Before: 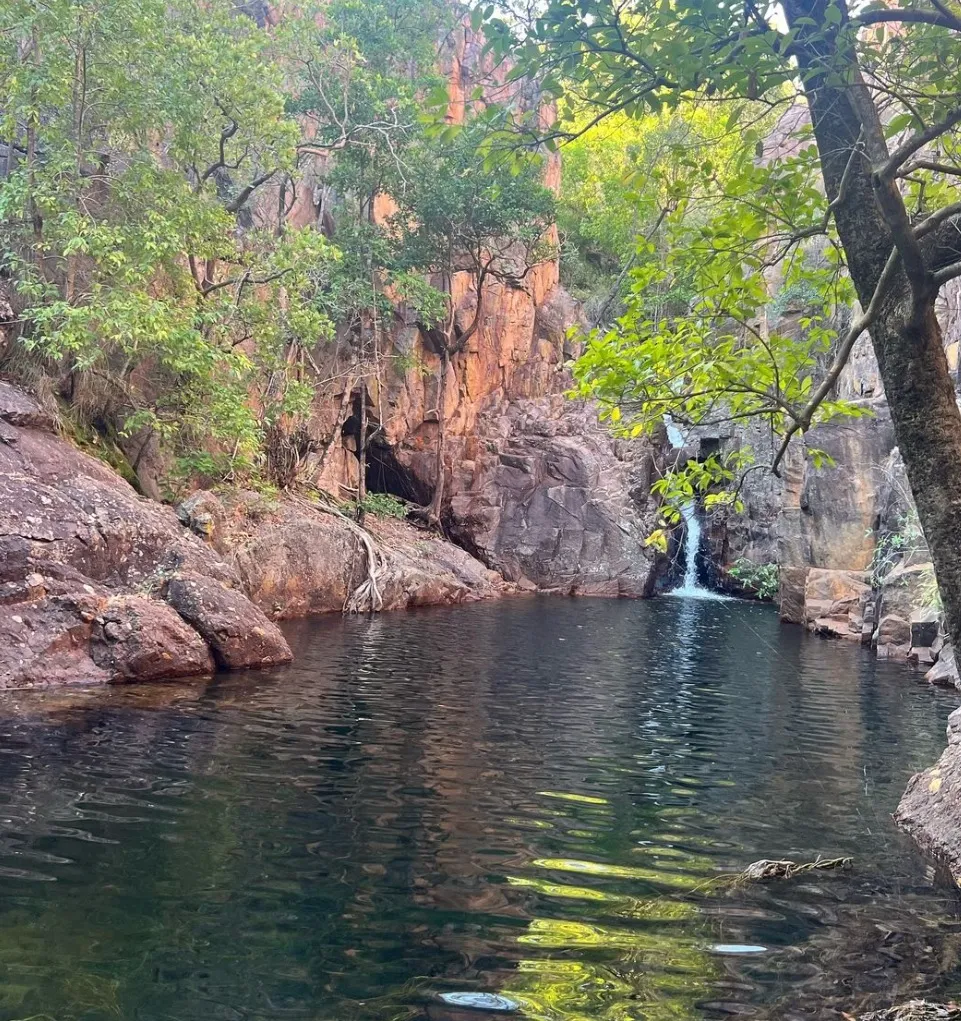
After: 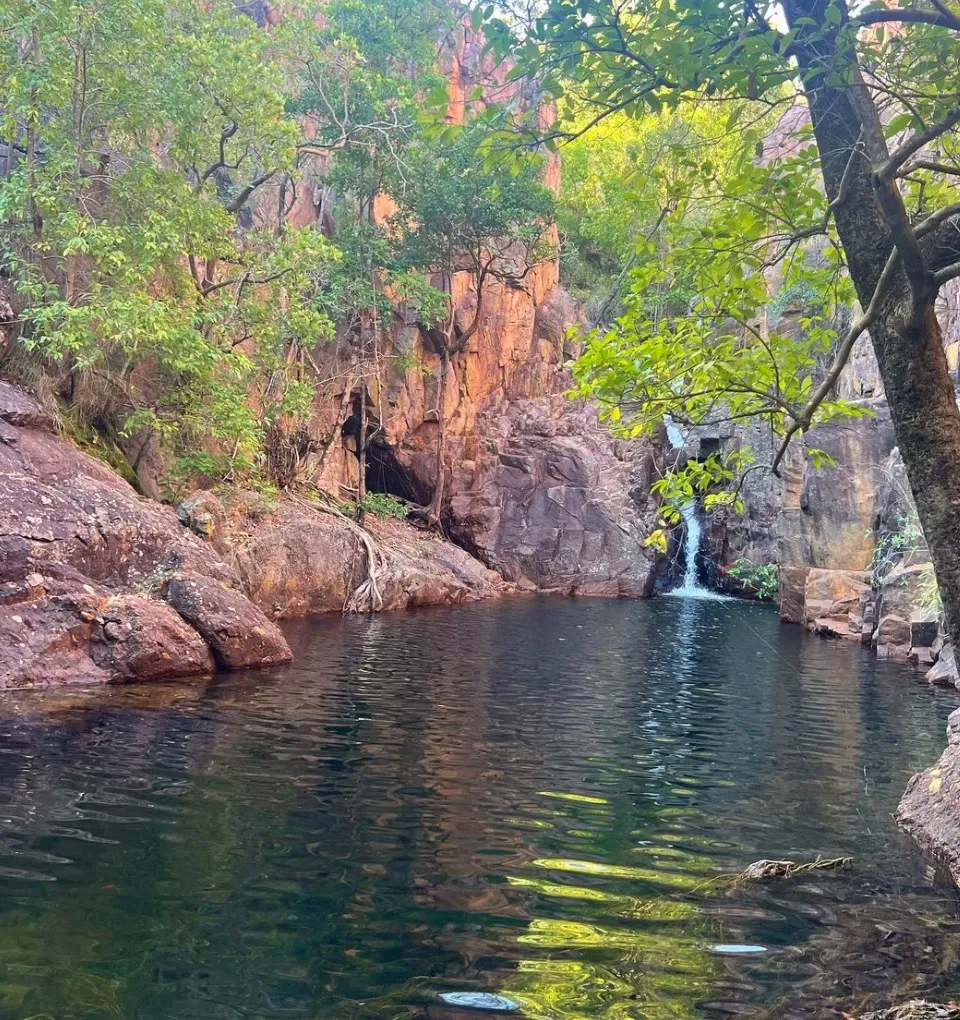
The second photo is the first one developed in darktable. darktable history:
velvia: on, module defaults
local contrast: mode bilateral grid, contrast 100, coarseness 100, detail 91%, midtone range 0.2
